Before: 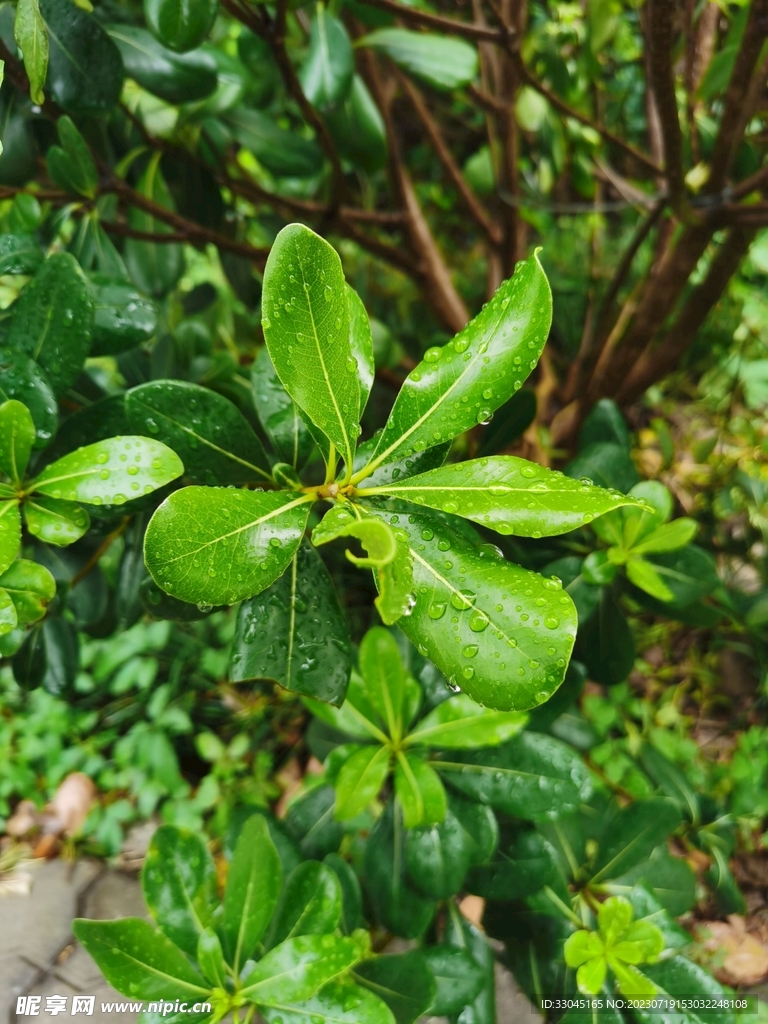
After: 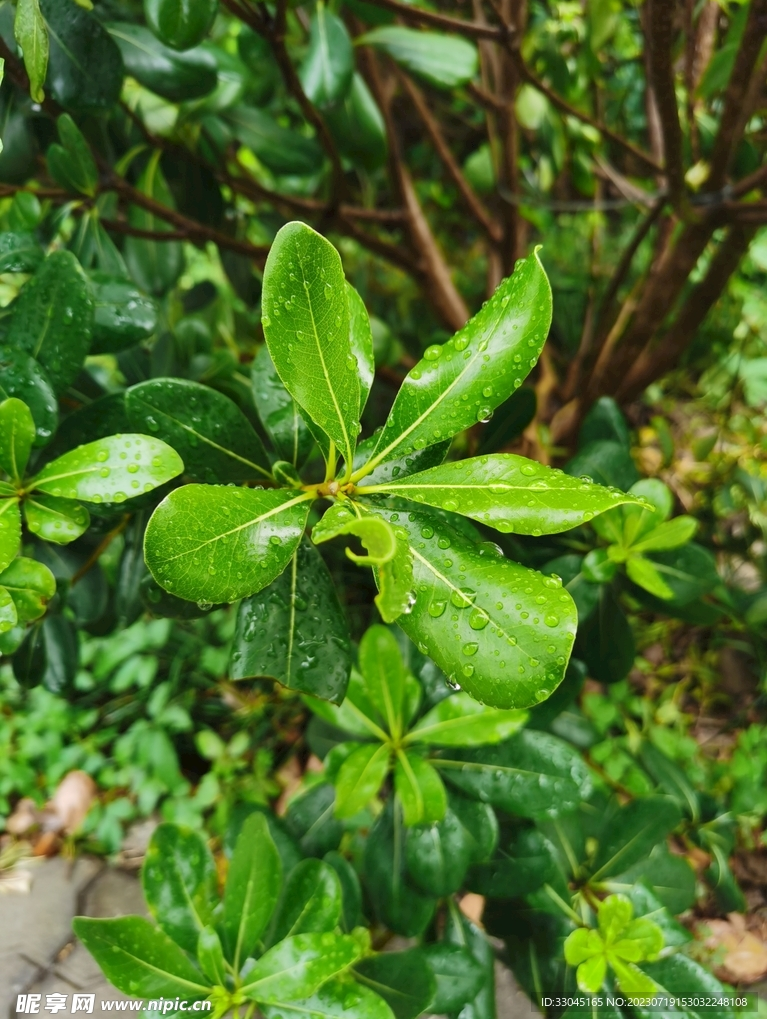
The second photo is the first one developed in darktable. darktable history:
crop: top 0.235%, bottom 0.191%
